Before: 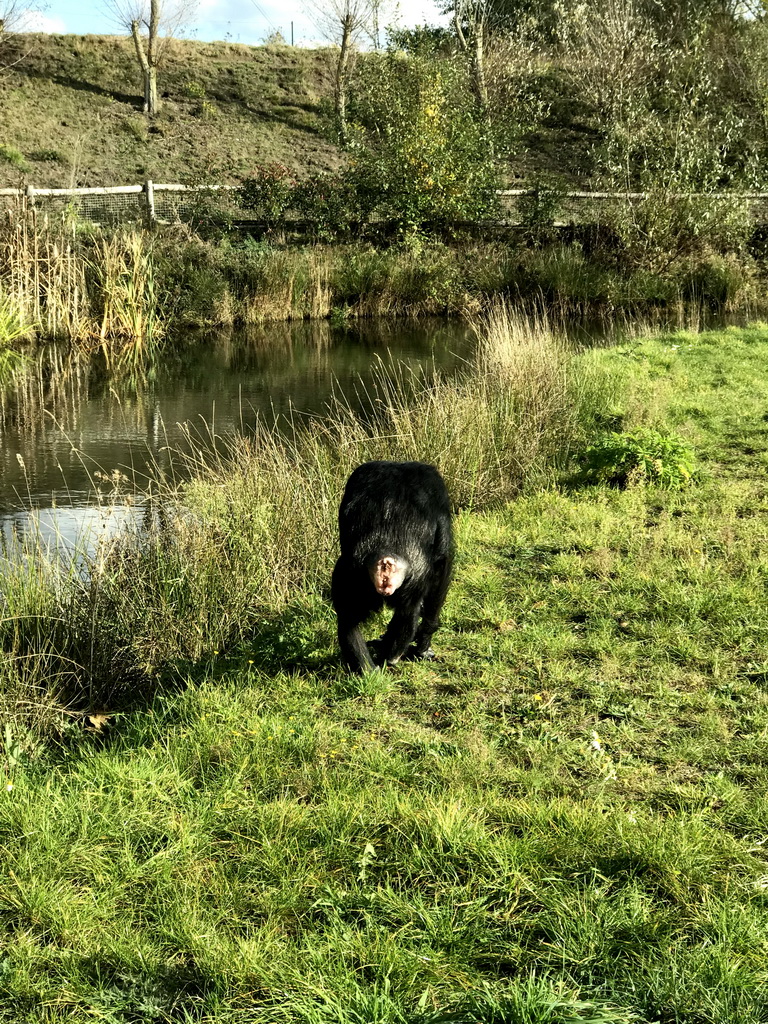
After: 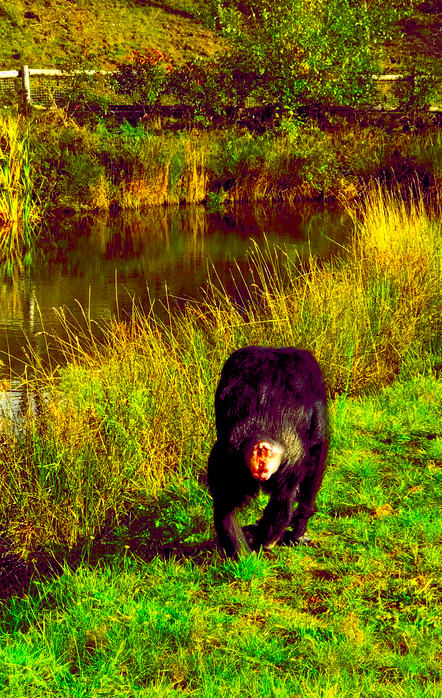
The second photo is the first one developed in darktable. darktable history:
crop: left 16.192%, top 11.323%, right 26.242%, bottom 20.456%
color correction: highlights a* 1.52, highlights b* -1.74, saturation 2.44
color zones: curves: ch0 [(0, 0.497) (0.143, 0.5) (0.286, 0.5) (0.429, 0.483) (0.571, 0.116) (0.714, -0.006) (0.857, 0.28) (1, 0.497)]
color balance rgb: shadows lift › chroma 1.042%, shadows lift › hue 240.63°, global offset › chroma 0.275%, global offset › hue 319.66°, perceptual saturation grading › global saturation 25.236%, global vibrance 2.96%
